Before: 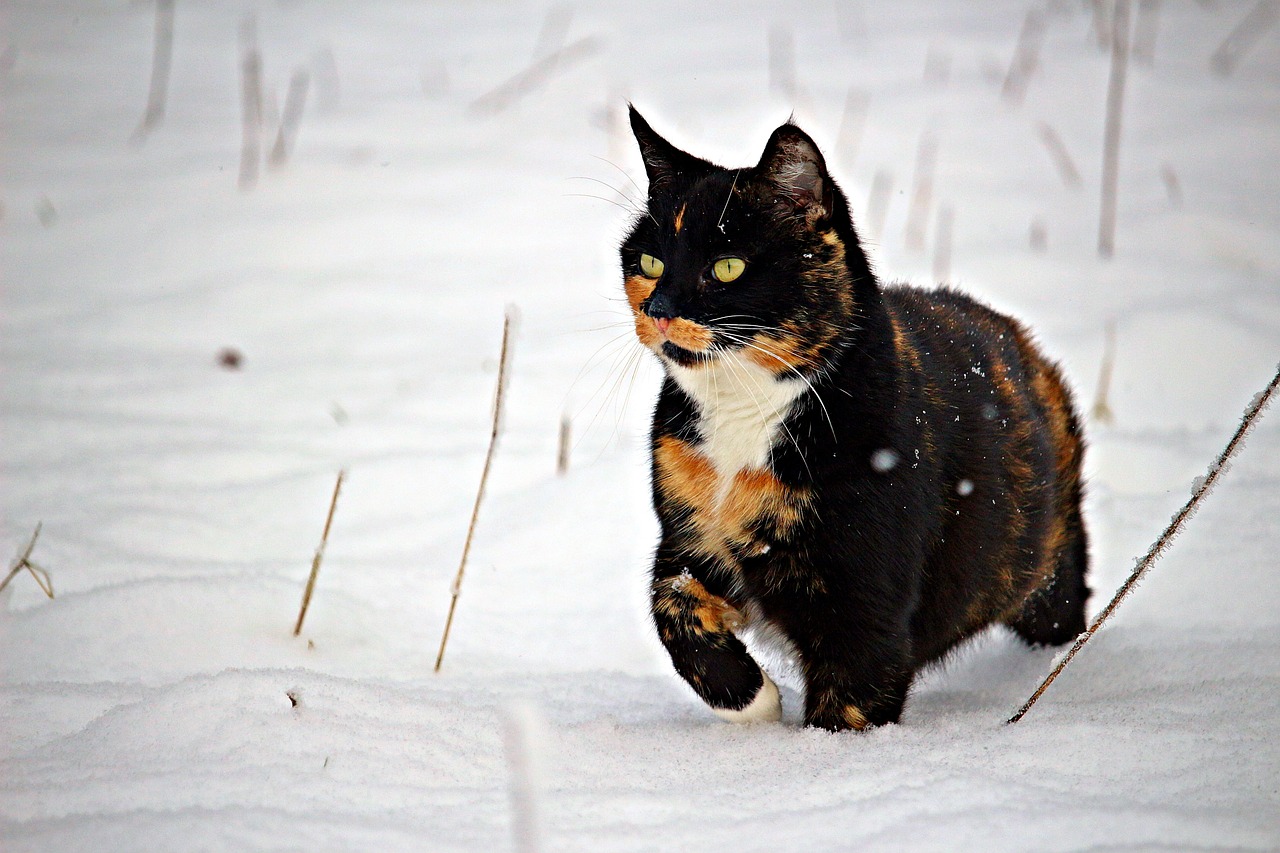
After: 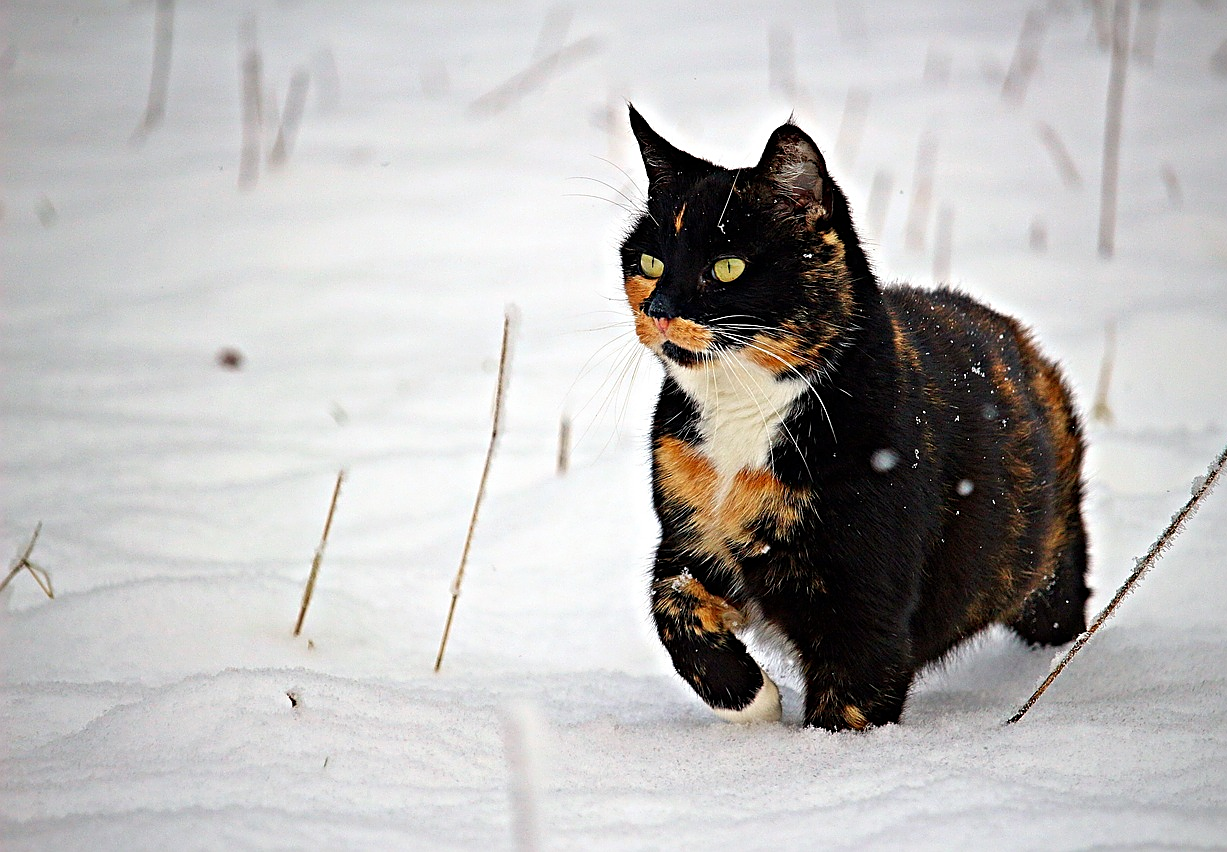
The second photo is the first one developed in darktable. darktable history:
sharpen: on, module defaults
crop: right 4.126%, bottom 0.031%
